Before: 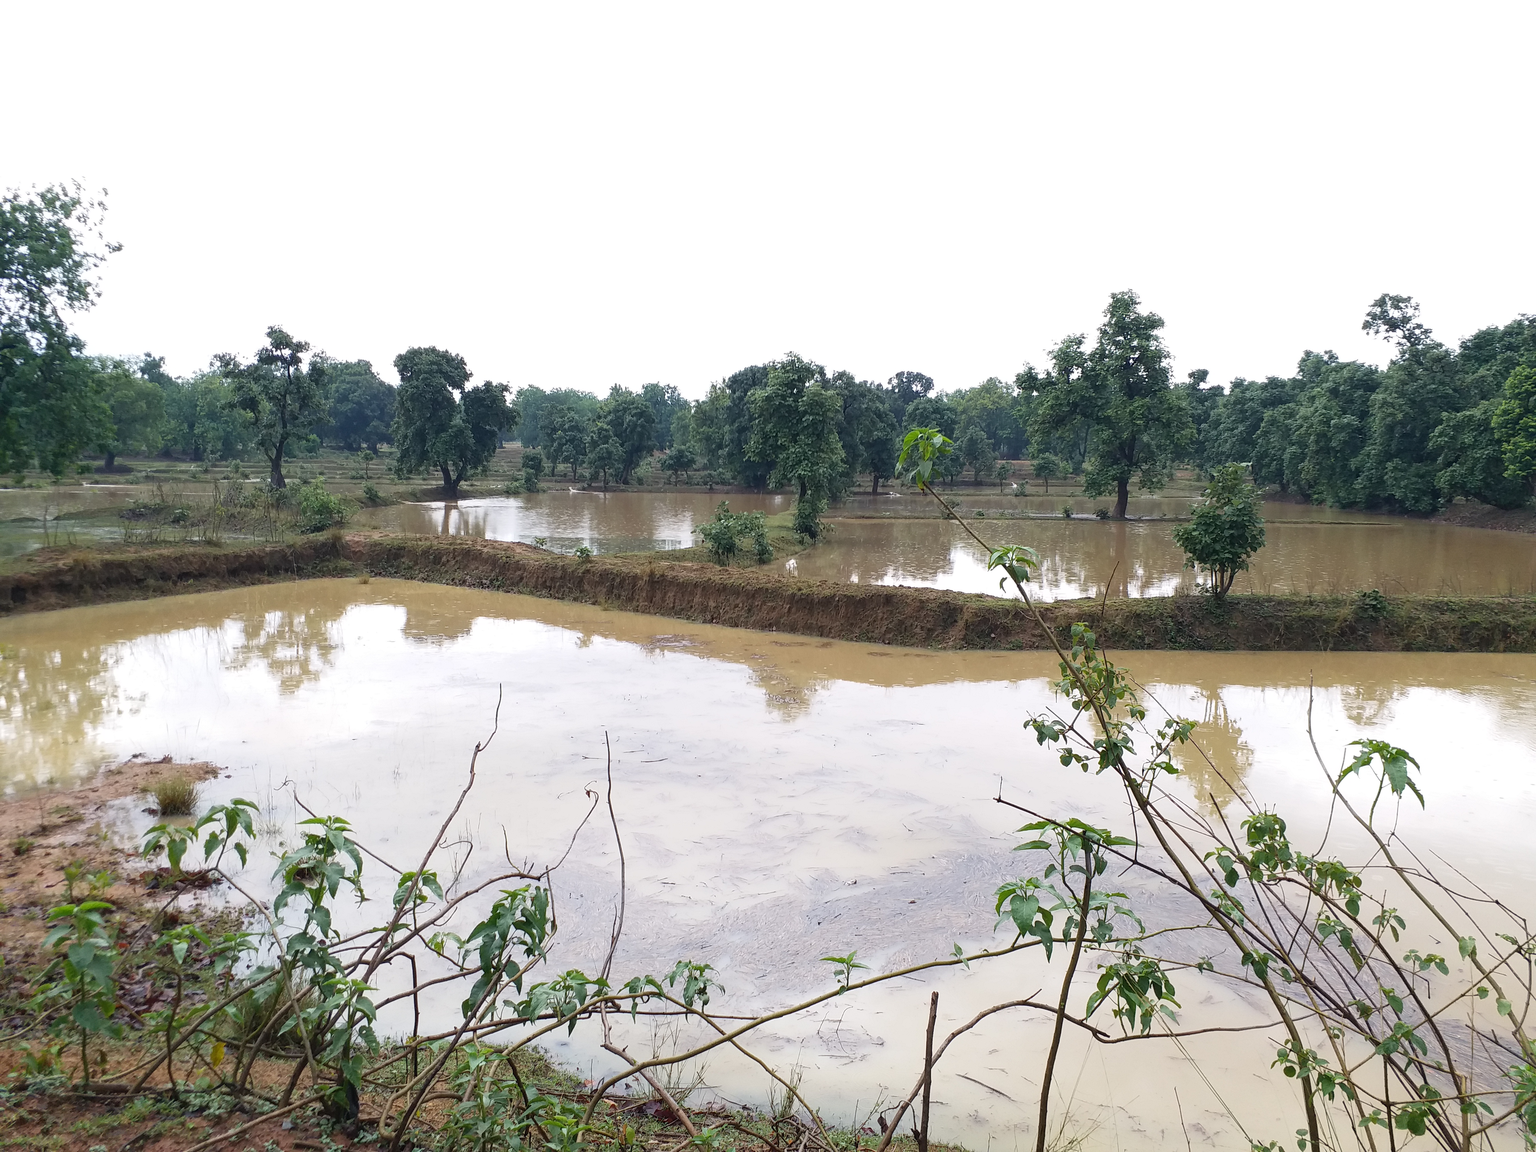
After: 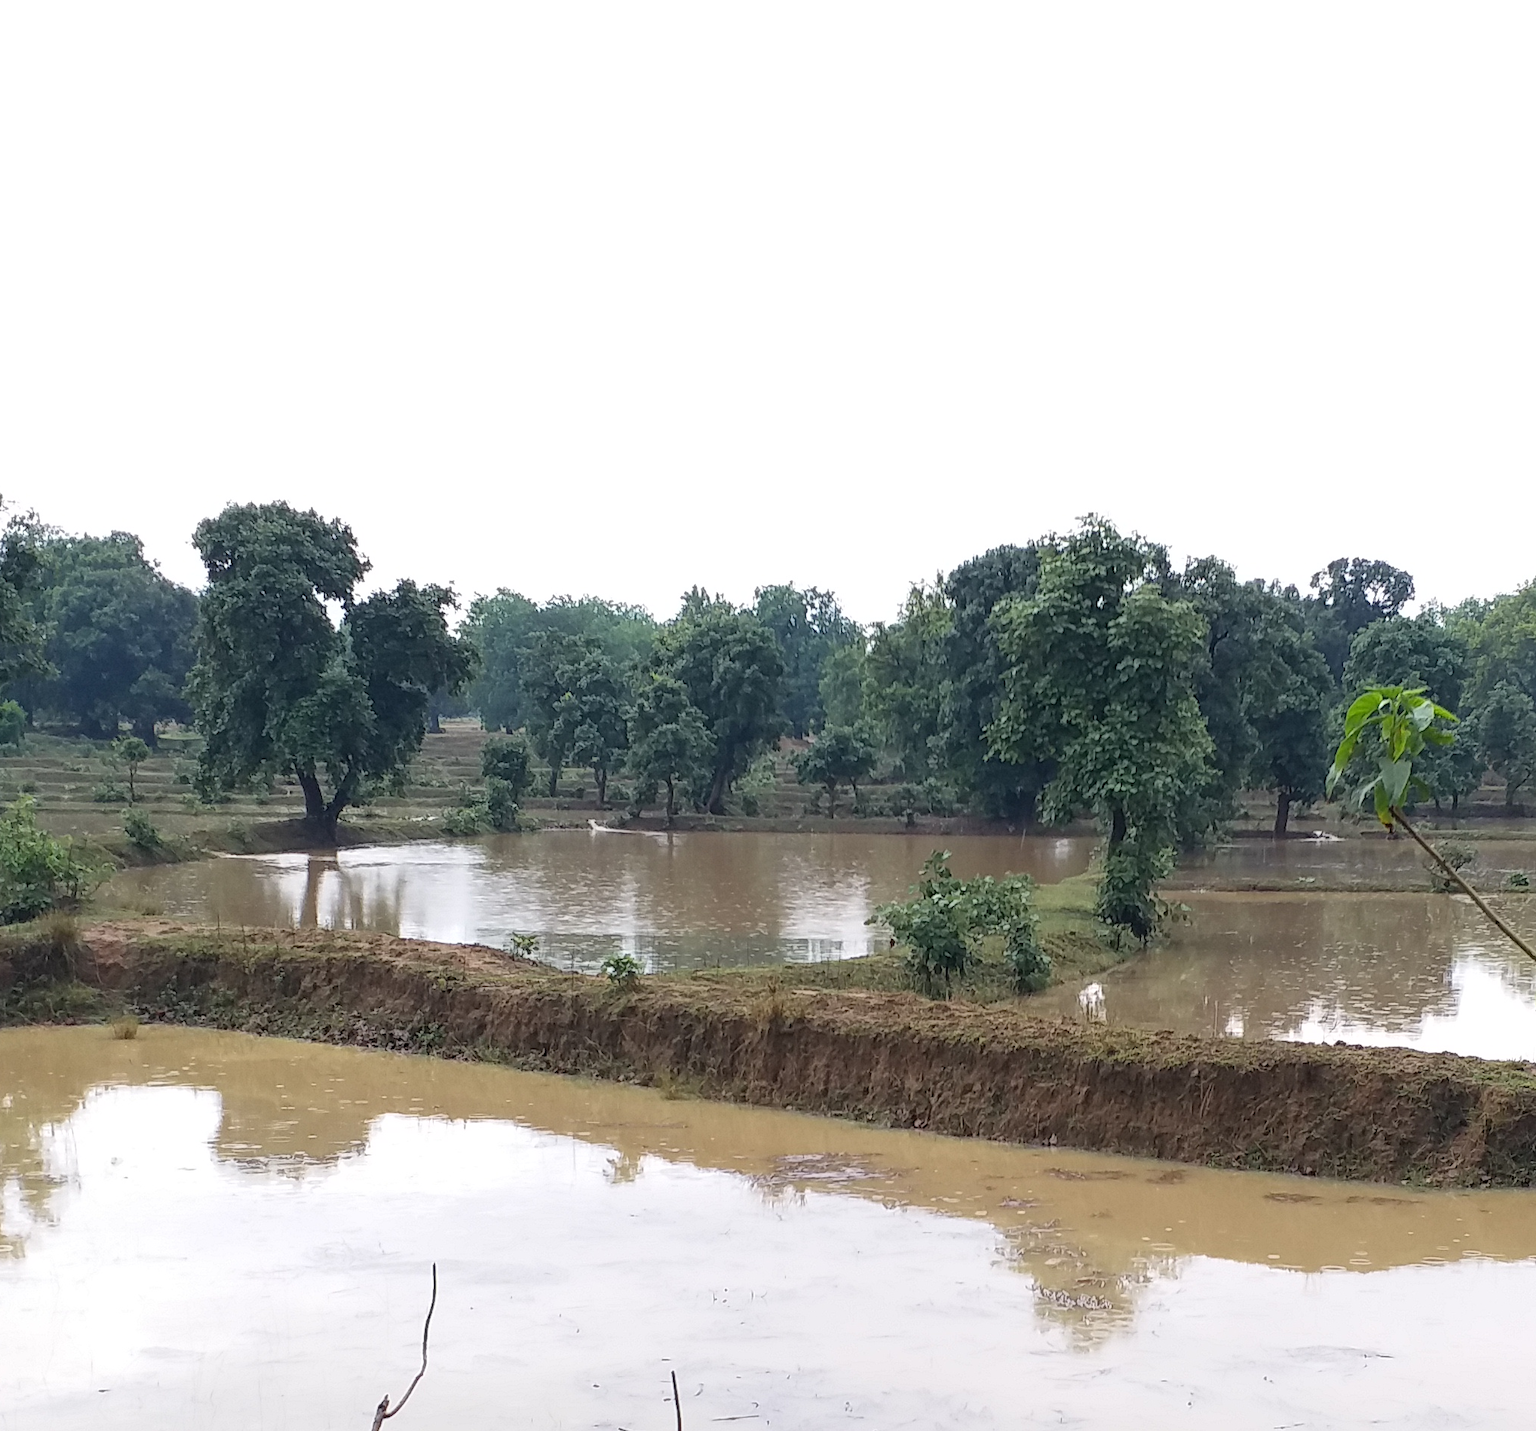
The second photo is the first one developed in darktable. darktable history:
crop: left 20.101%, top 10.83%, right 35.675%, bottom 34.233%
